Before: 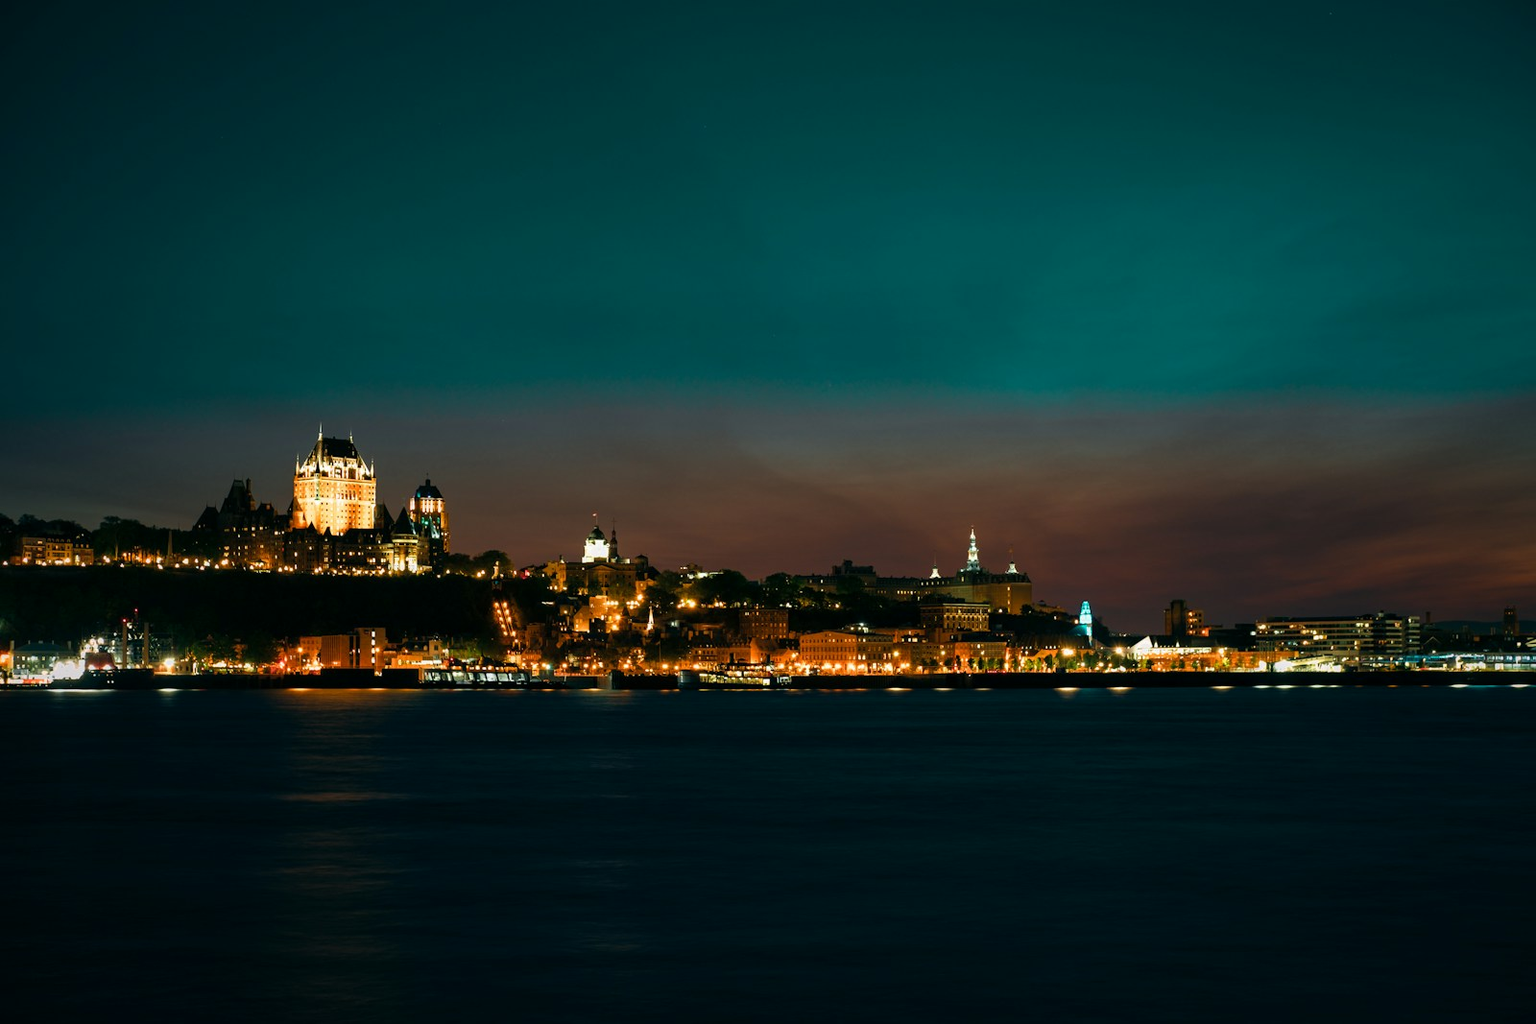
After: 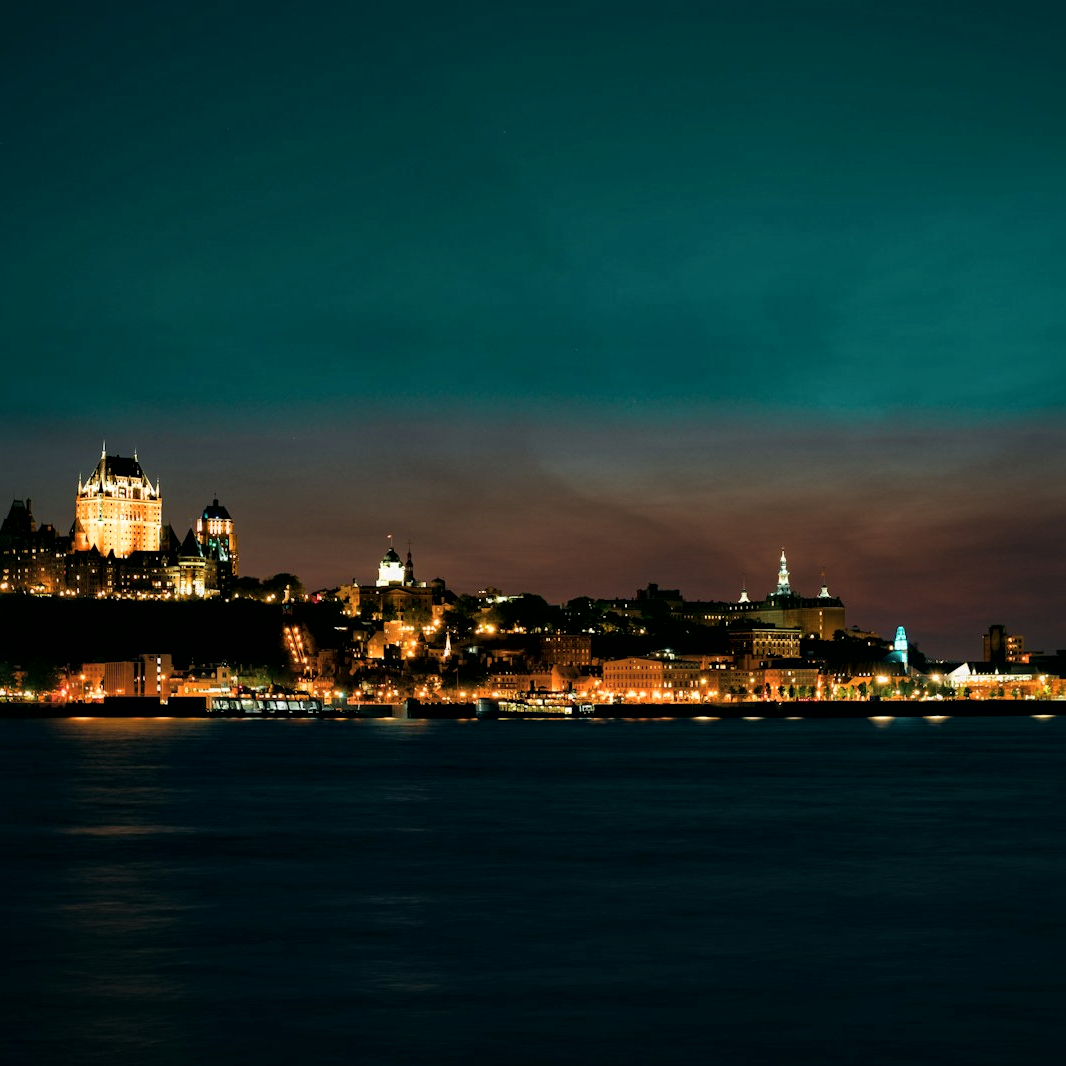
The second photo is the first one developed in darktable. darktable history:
crop and rotate: left 14.385%, right 18.948%
white balance: emerald 1
rotate and perspective: automatic cropping off
local contrast: mode bilateral grid, contrast 25, coarseness 60, detail 151%, midtone range 0.2
